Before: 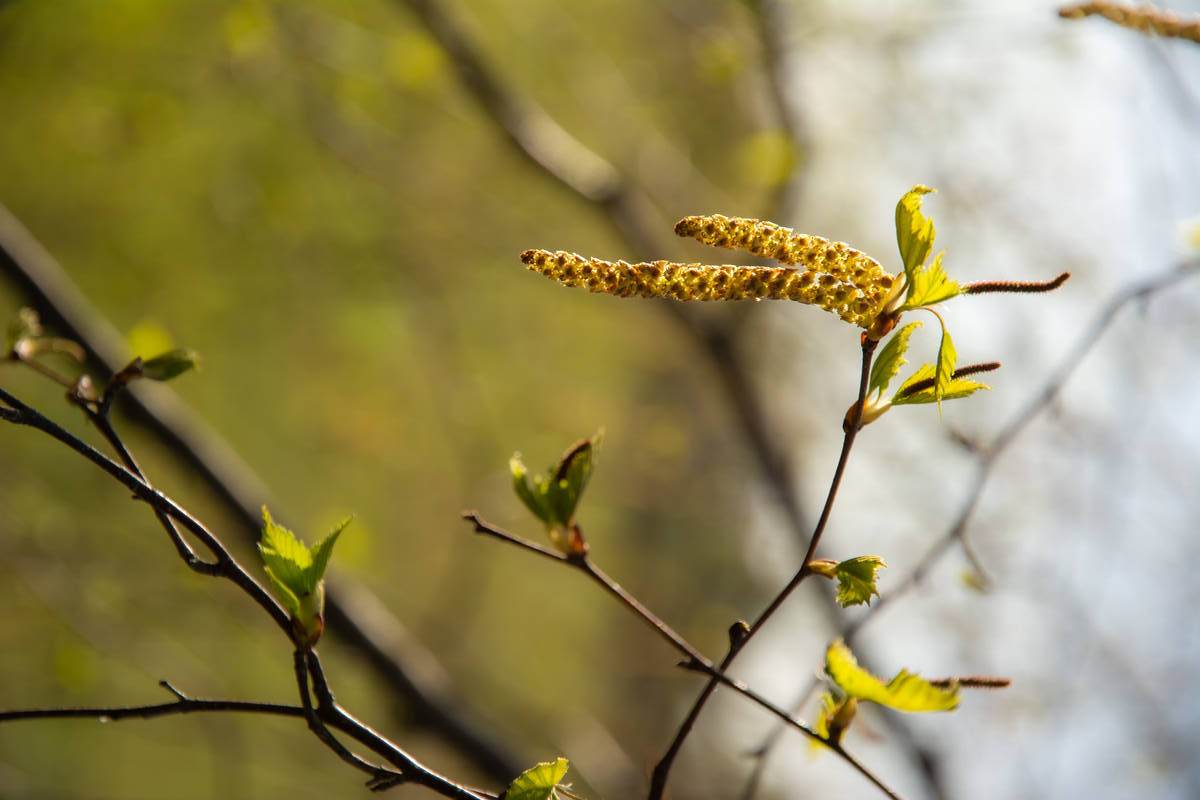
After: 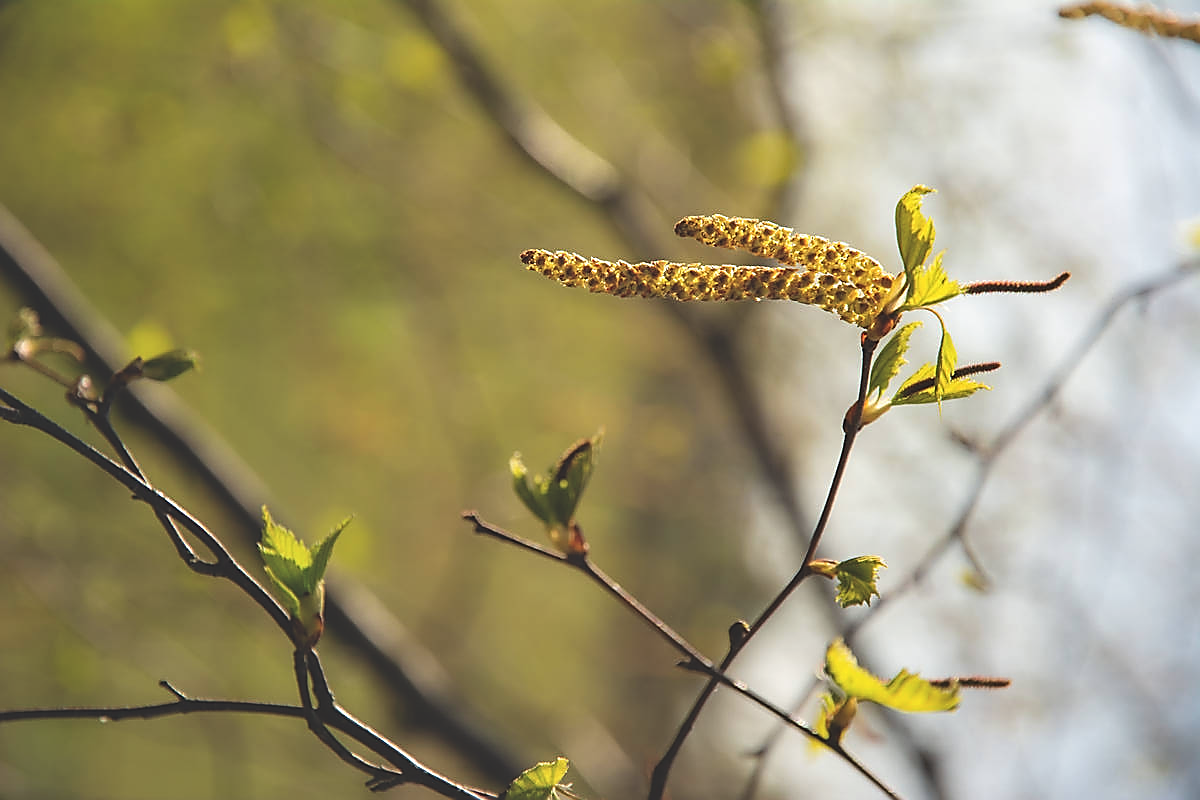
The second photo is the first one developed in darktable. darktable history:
contrast equalizer: octaves 7, y [[0.524 ×6], [0.512 ×6], [0.379 ×6], [0 ×6], [0 ×6]]
exposure: black level correction -0.025, exposure -0.117 EV, compensate highlight preservation false
contrast brightness saturation: contrast 0.05, brightness 0.06, saturation 0.01
sharpen: radius 1.4, amount 1.25, threshold 0.7
